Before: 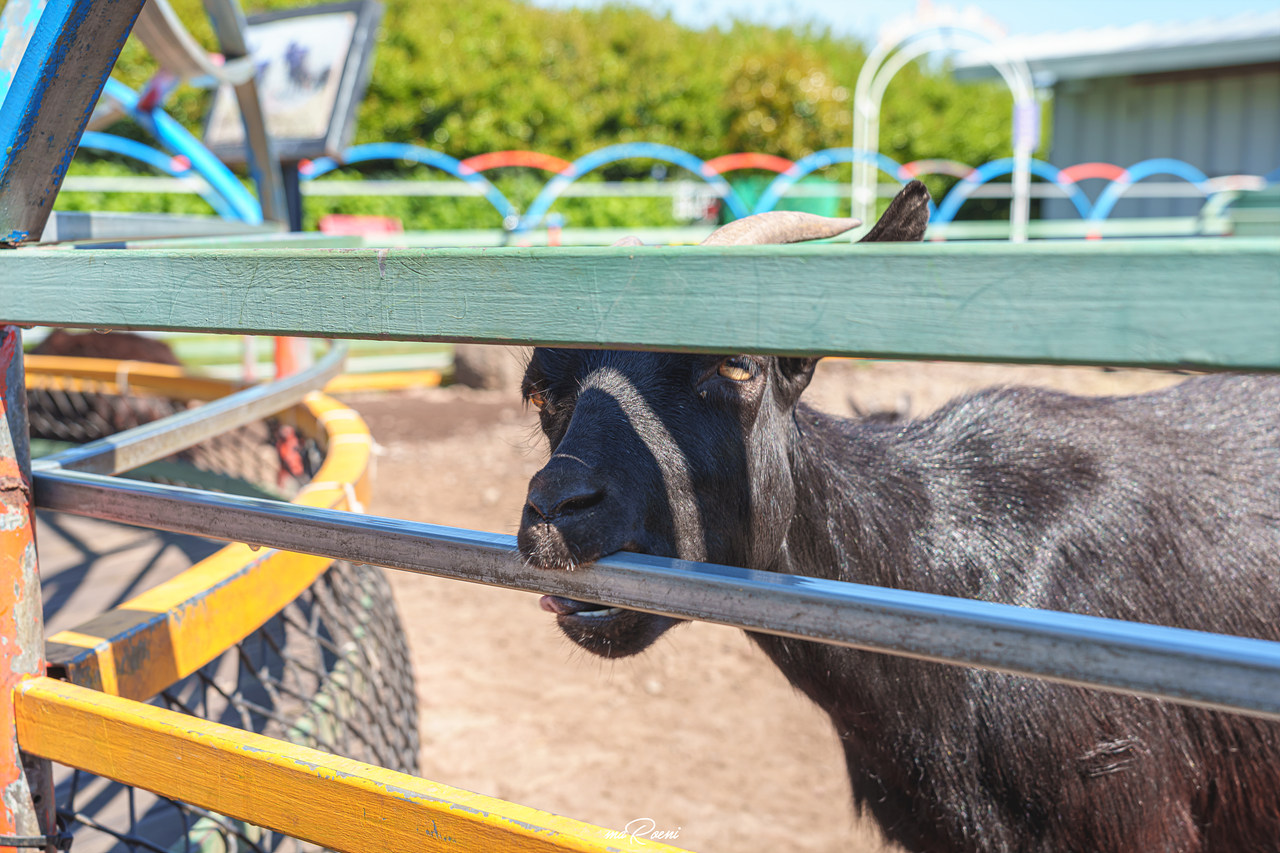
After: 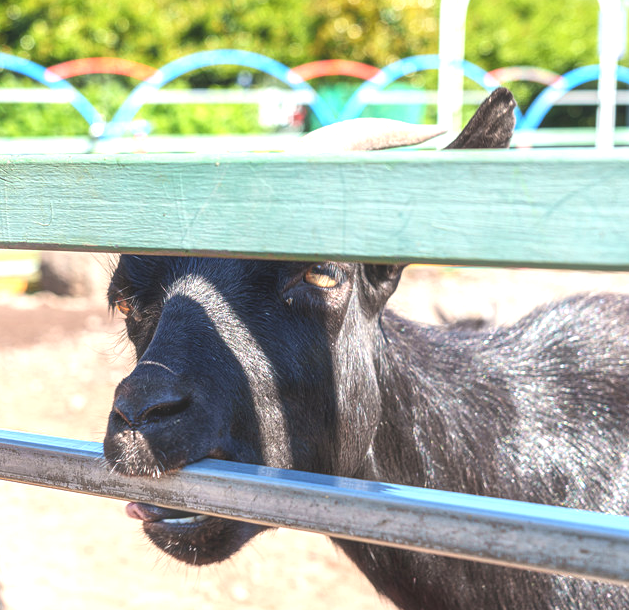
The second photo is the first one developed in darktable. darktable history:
crop: left 32.373%, top 10.982%, right 18.424%, bottom 17.406%
haze removal: strength -0.104, adaptive false
exposure: black level correction 0, exposure 1.095 EV, compensate highlight preservation false
tone equalizer: -8 EV 0.282 EV, -7 EV 0.392 EV, -6 EV 0.449 EV, -5 EV 0.258 EV, -3 EV -0.255 EV, -2 EV -0.423 EV, -1 EV -0.417 EV, +0 EV -0.266 EV, smoothing diameter 24.98%, edges refinement/feathering 7.14, preserve details guided filter
